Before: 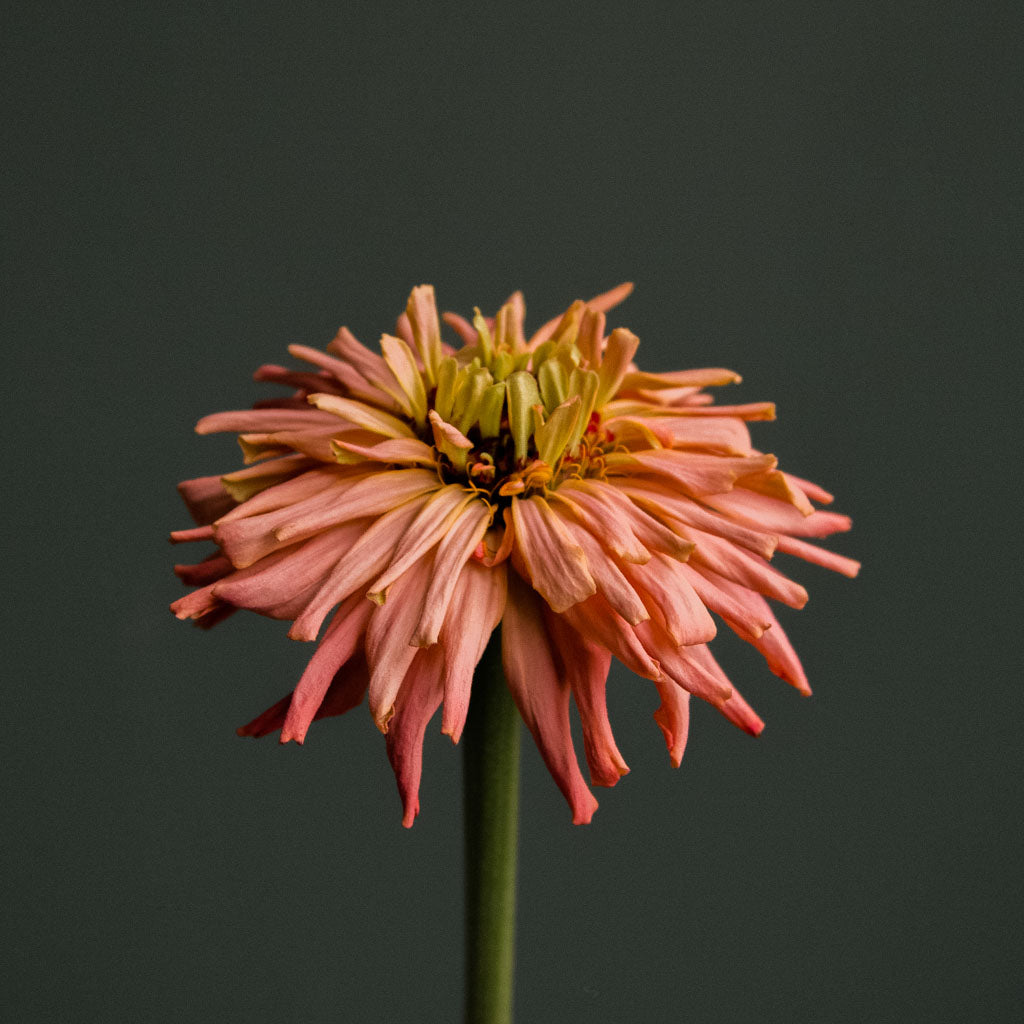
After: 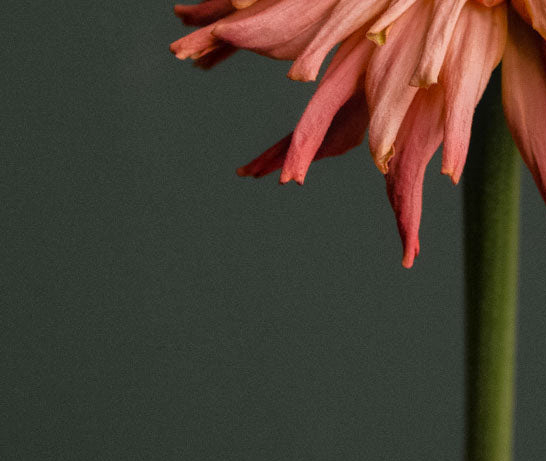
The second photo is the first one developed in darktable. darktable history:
crop and rotate: top 54.778%, right 46.61%, bottom 0.159%
local contrast: detail 110%
rgb curve: curves: ch0 [(0, 0) (0.053, 0.068) (0.122, 0.128) (1, 1)]
